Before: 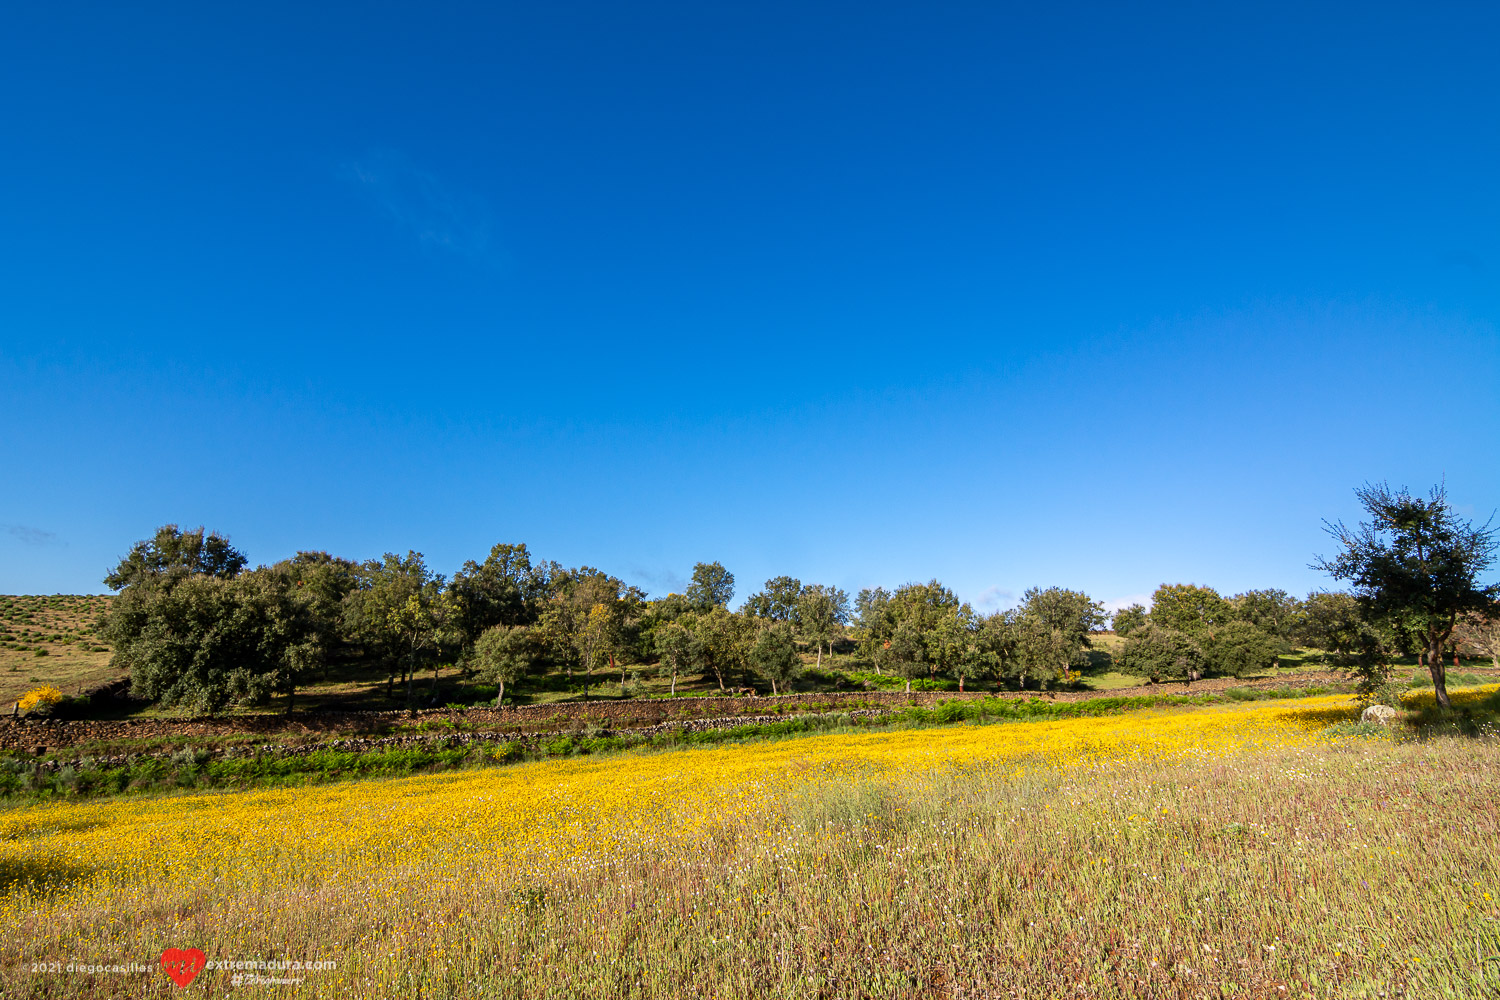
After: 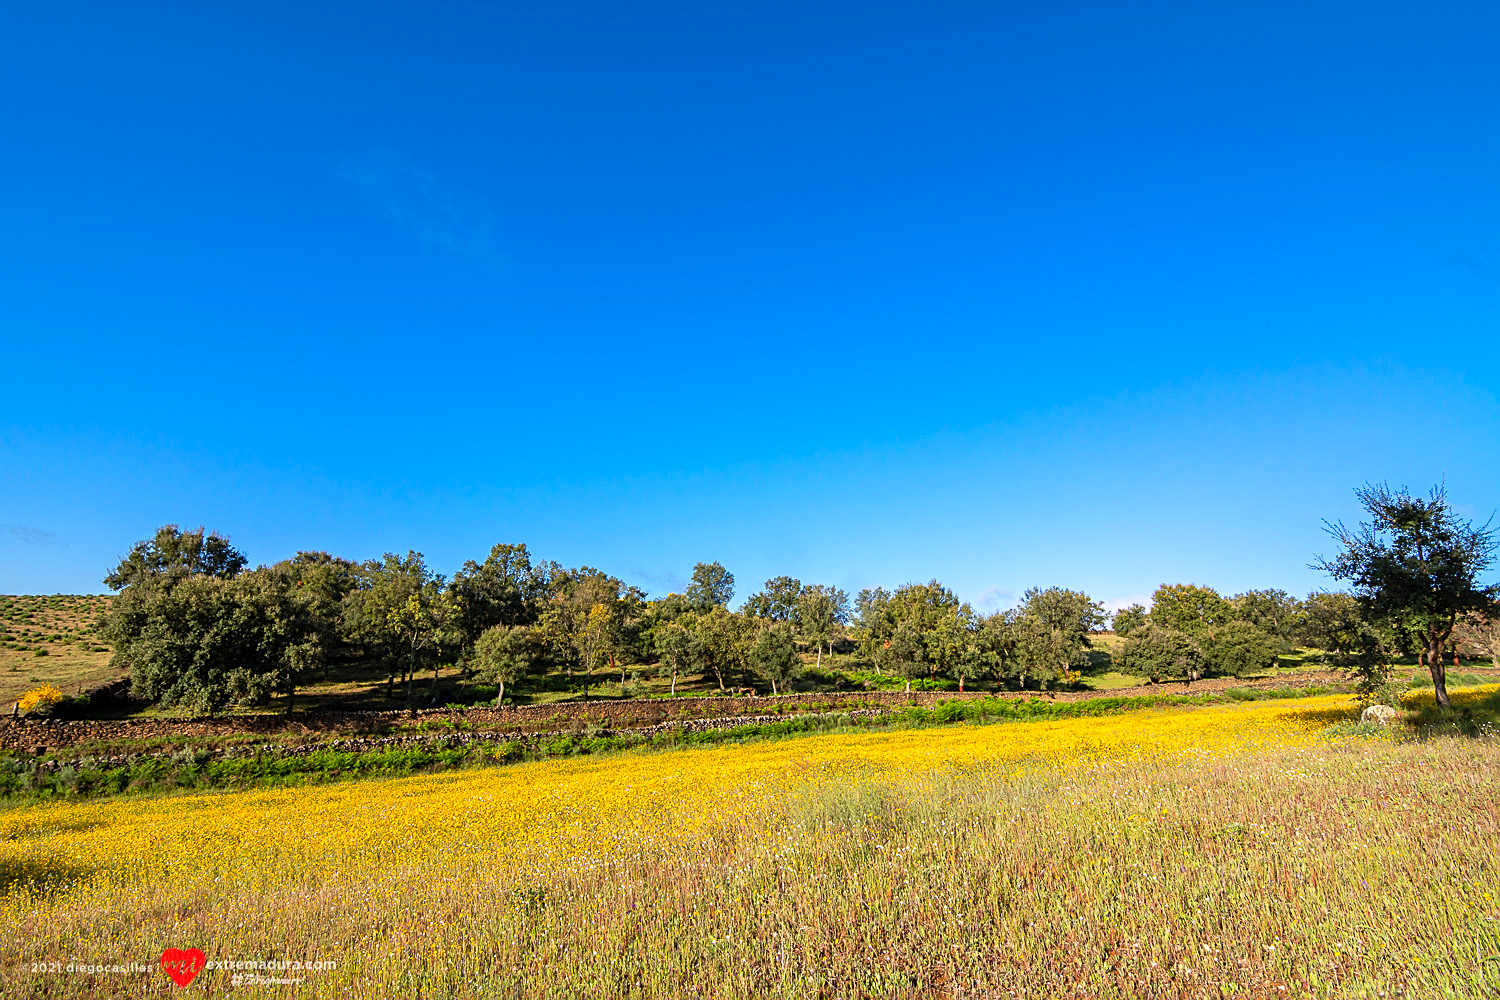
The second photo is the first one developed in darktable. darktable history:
contrast brightness saturation: brightness 0.087, saturation 0.192
sharpen: radius 2.125, amount 0.38, threshold 0.229
